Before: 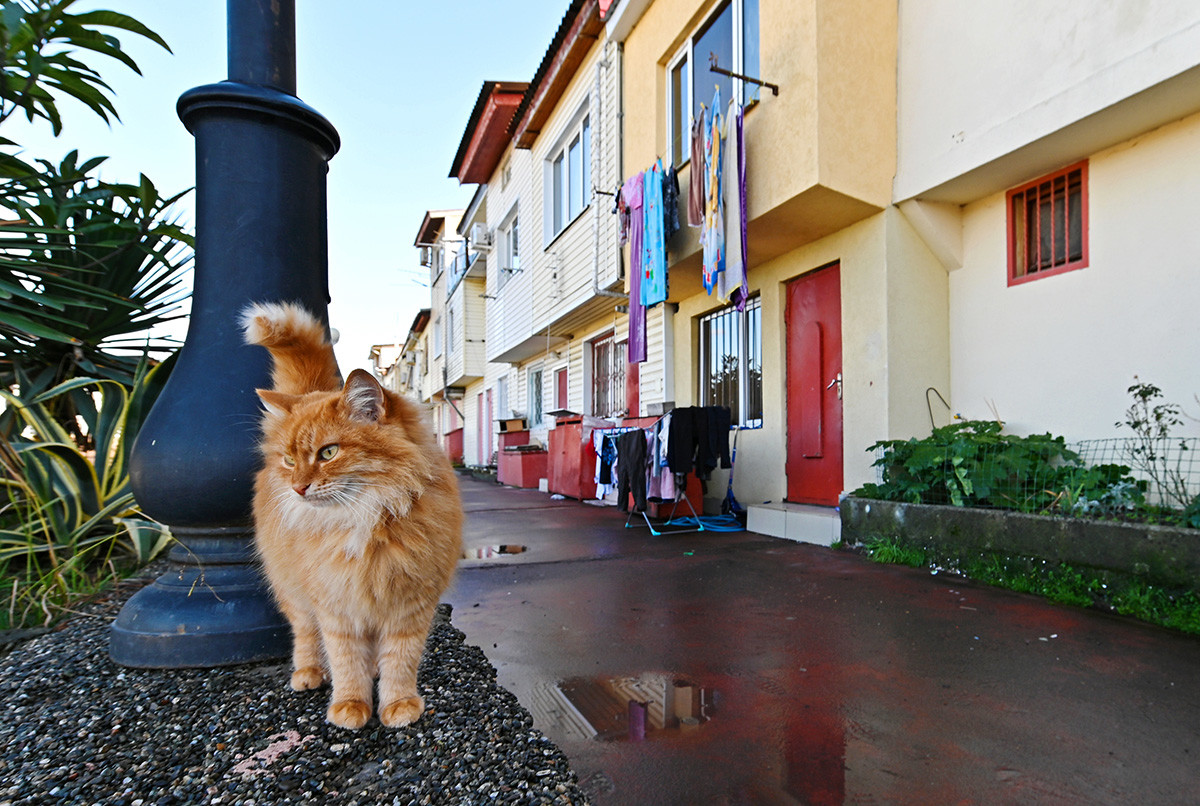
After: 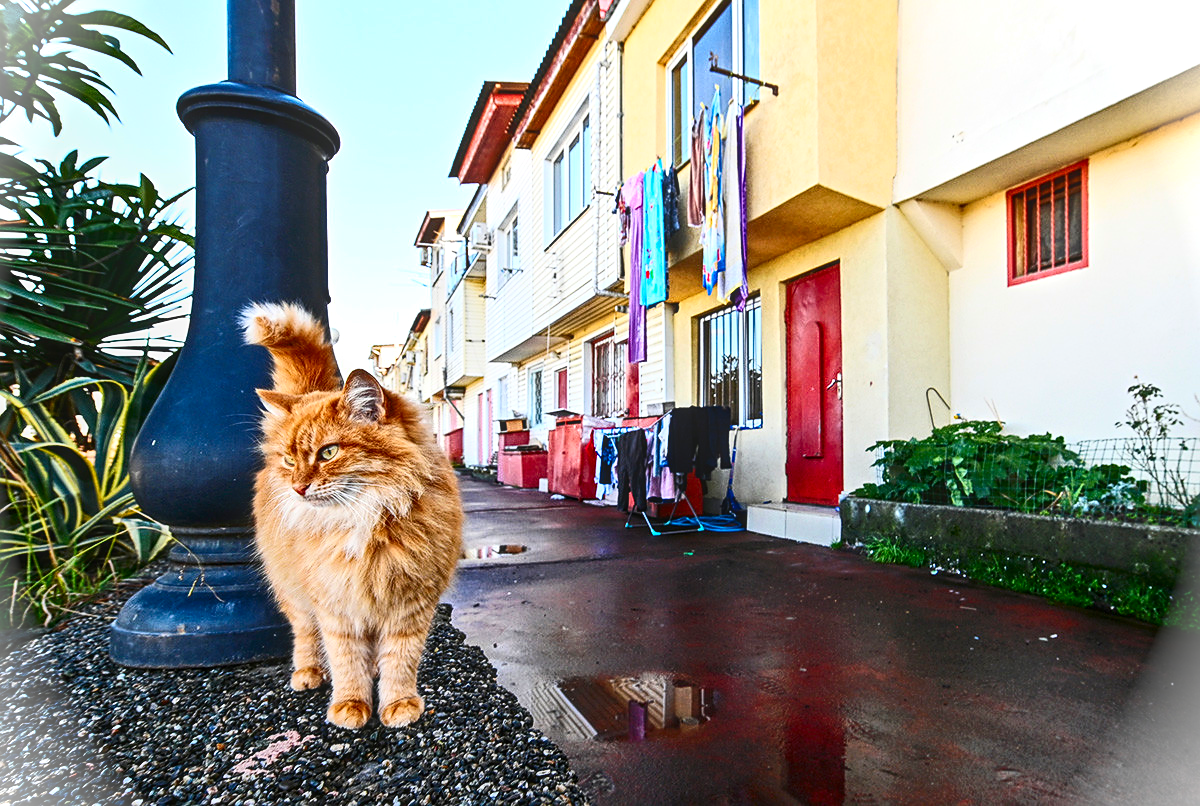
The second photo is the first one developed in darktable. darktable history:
vignetting: fall-off start 100.13%, brightness 0.996, saturation -0.491
local contrast: highlights 76%, shadows 55%, detail 177%, midtone range 0.208
contrast brightness saturation: contrast 0.397, brightness 0.043, saturation 0.255
sharpen: radius 1.543, amount 0.367, threshold 1.566
exposure: exposure 0.293 EV, compensate highlight preservation false
